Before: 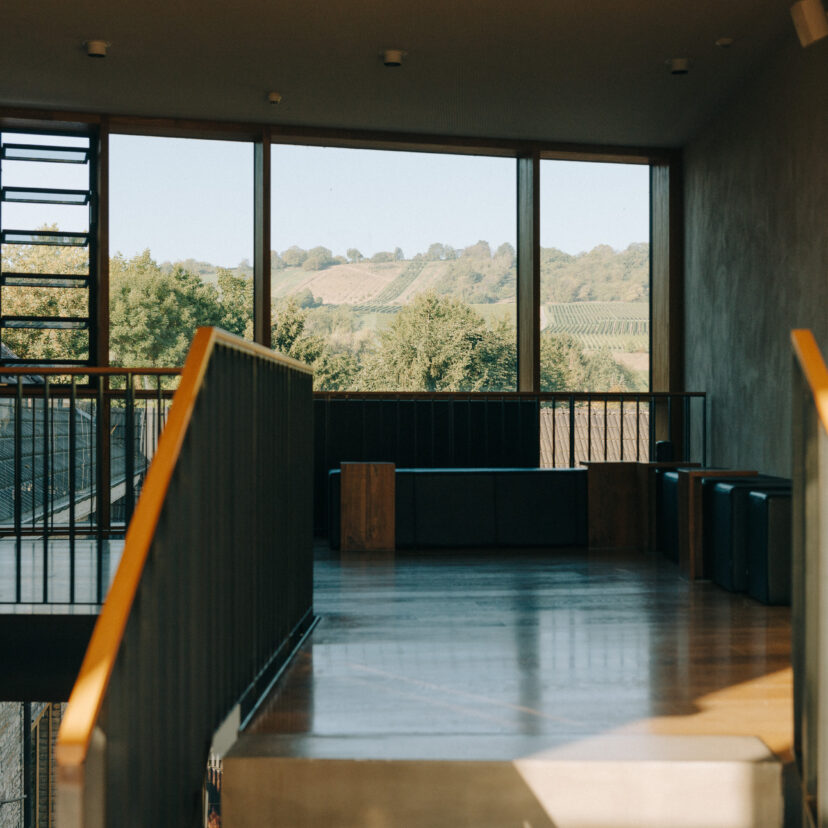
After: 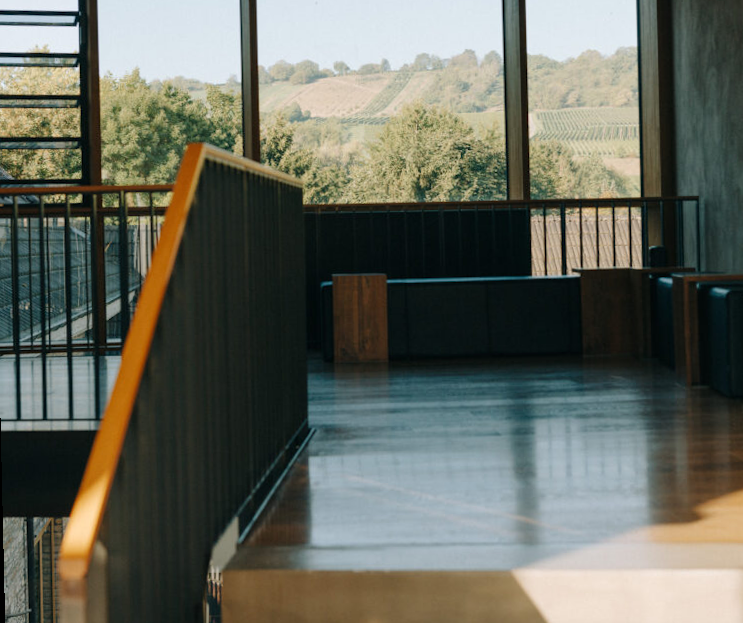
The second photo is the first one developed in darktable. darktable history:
rotate and perspective: rotation -1.32°, lens shift (horizontal) -0.031, crop left 0.015, crop right 0.985, crop top 0.047, crop bottom 0.982
tone equalizer: on, module defaults
crop: top 20.916%, right 9.437%, bottom 0.316%
